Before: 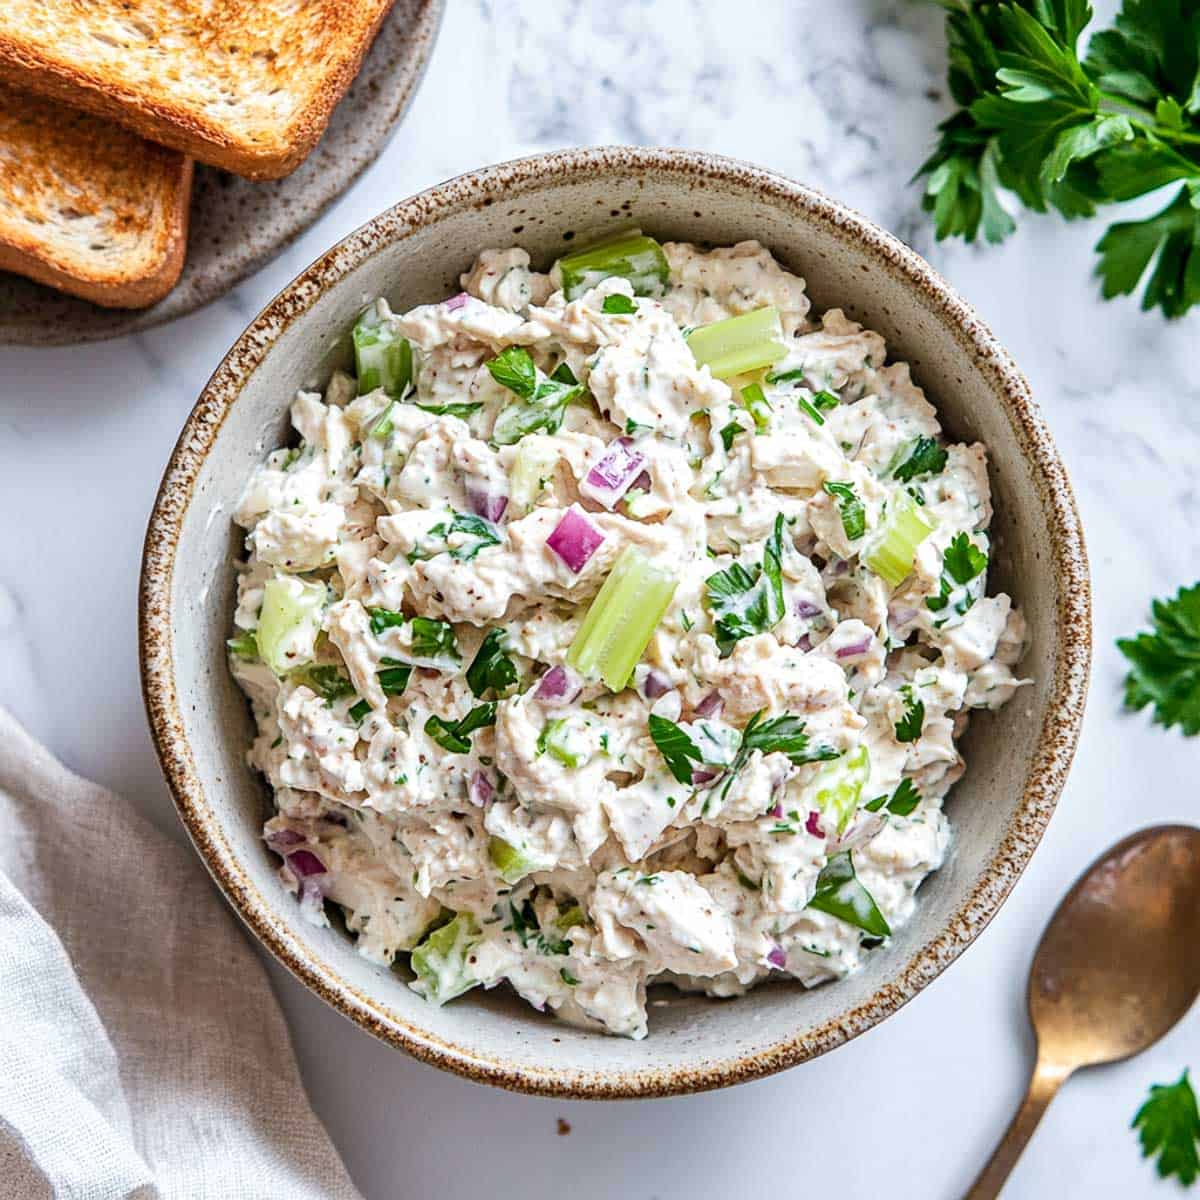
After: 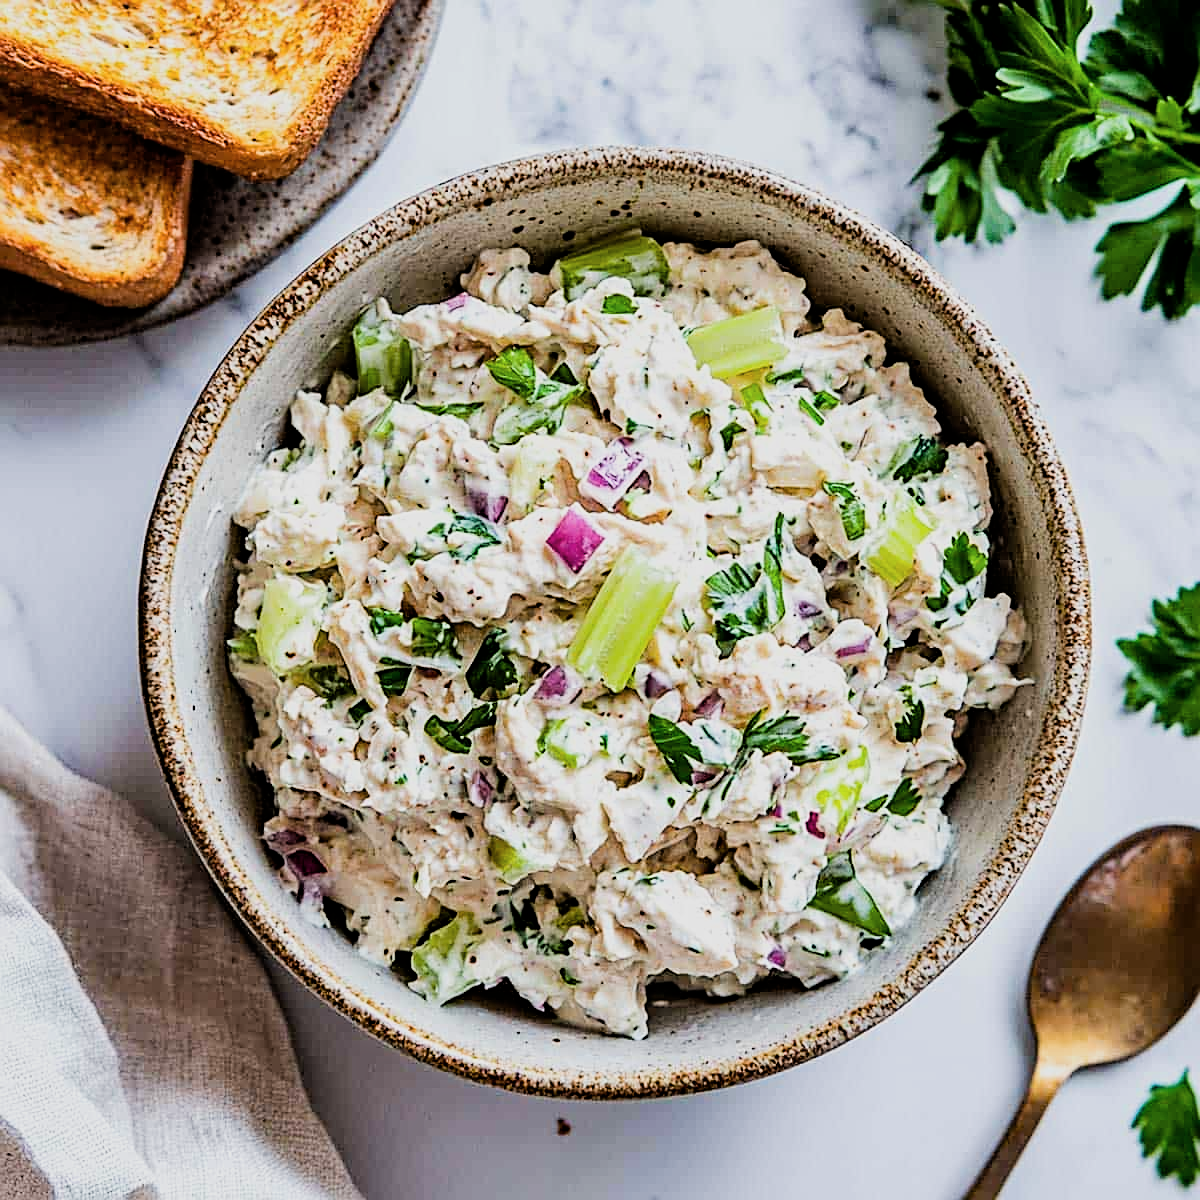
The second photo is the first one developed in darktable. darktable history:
color balance rgb: perceptual saturation grading › global saturation 10%, global vibrance 10%
haze removal: strength 0.29, distance 0.25, compatibility mode true, adaptive false
sharpen: on, module defaults
contrast brightness saturation: saturation -0.05
filmic rgb: black relative exposure -5 EV, hardness 2.88, contrast 1.3, highlights saturation mix -30%
